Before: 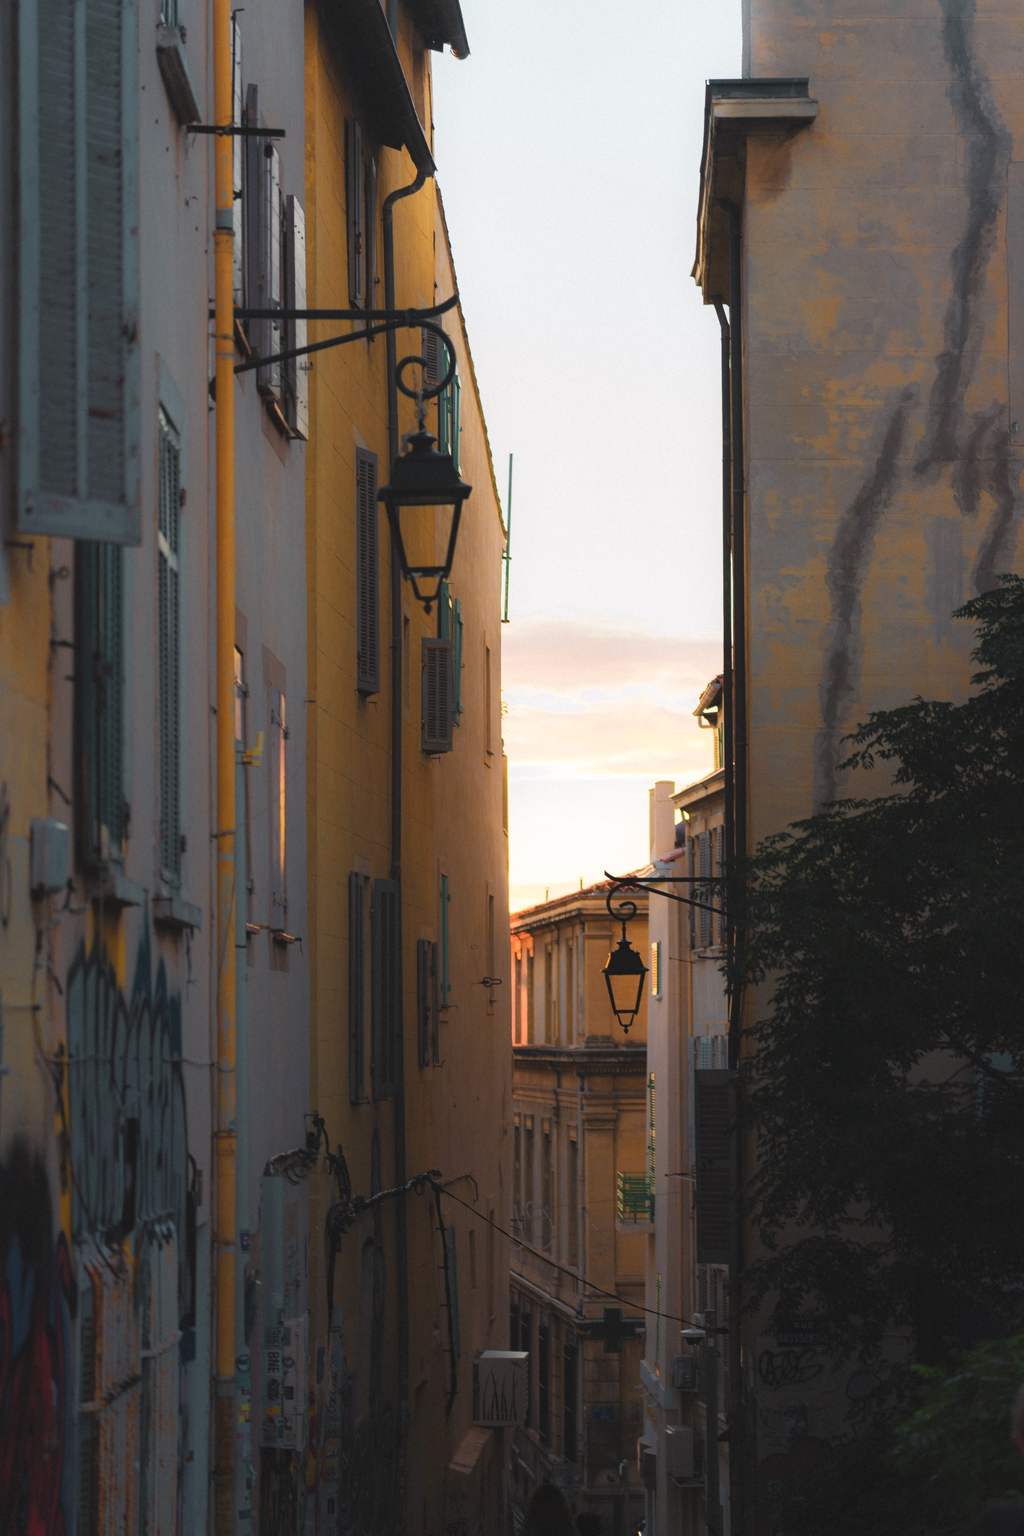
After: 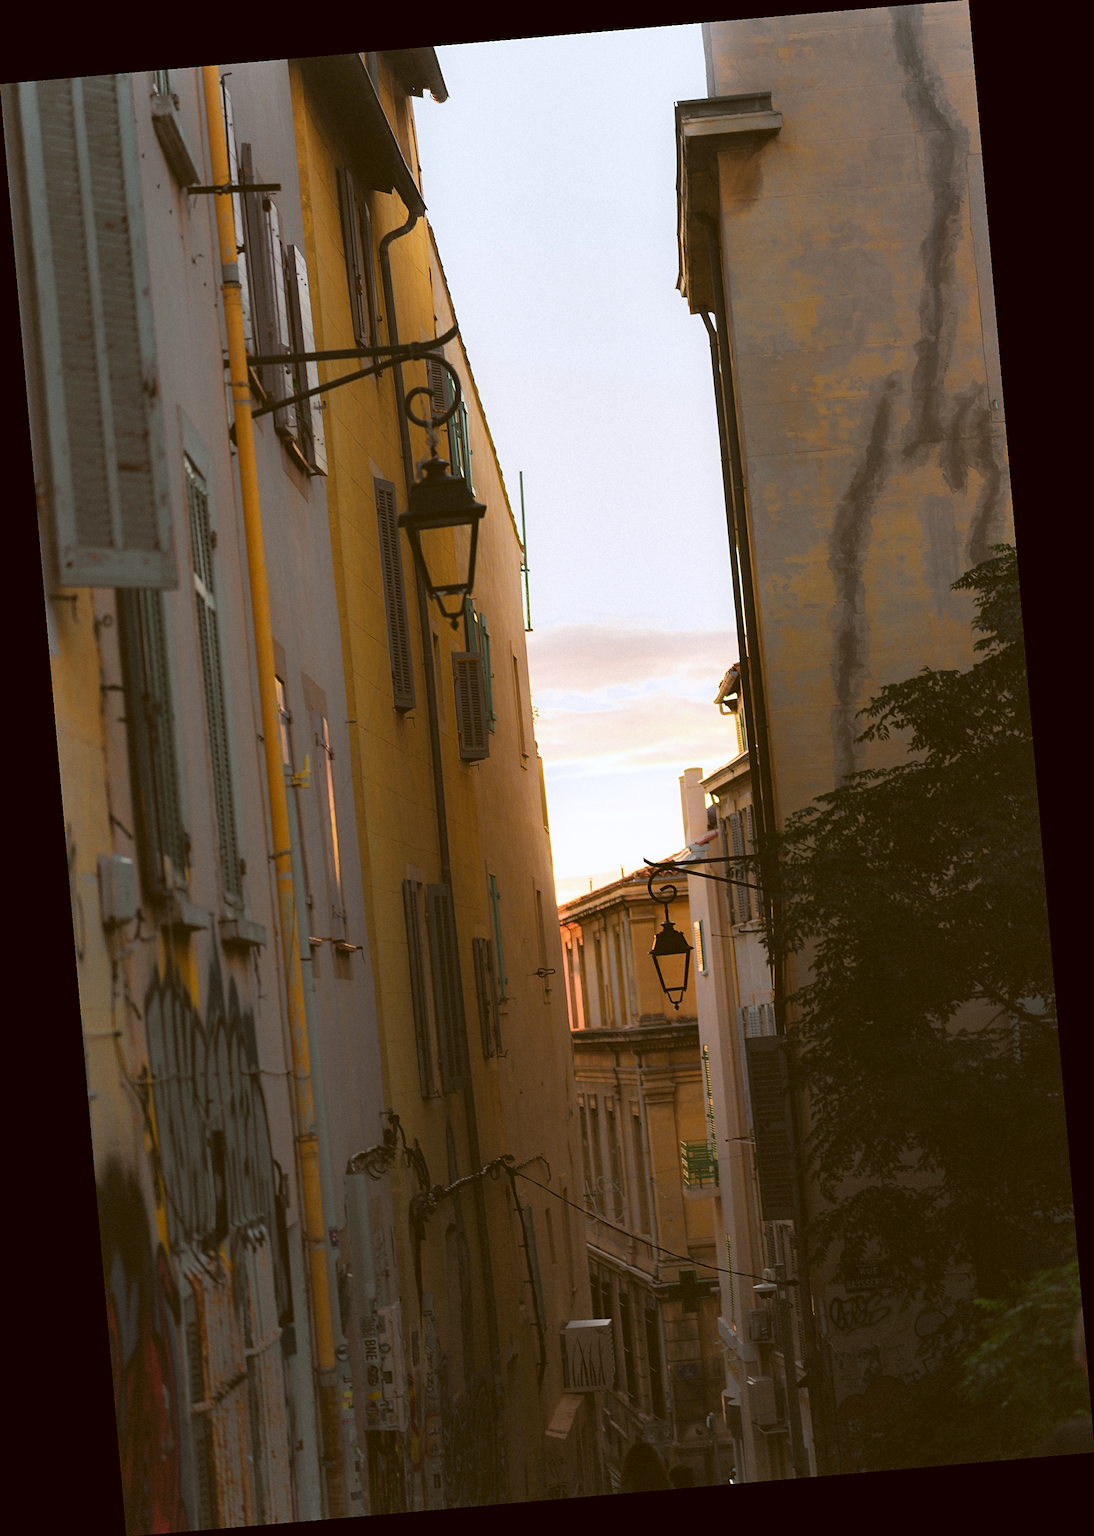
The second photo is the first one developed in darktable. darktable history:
white balance: red 0.984, blue 1.059
rotate and perspective: rotation -4.98°, automatic cropping off
color correction: highlights a* -0.482, highlights b* 0.161, shadows a* 4.66, shadows b* 20.72
contrast brightness saturation: saturation -0.05
sharpen: on, module defaults
shadows and highlights: radius 125.46, shadows 30.51, highlights -30.51, low approximation 0.01, soften with gaussian
